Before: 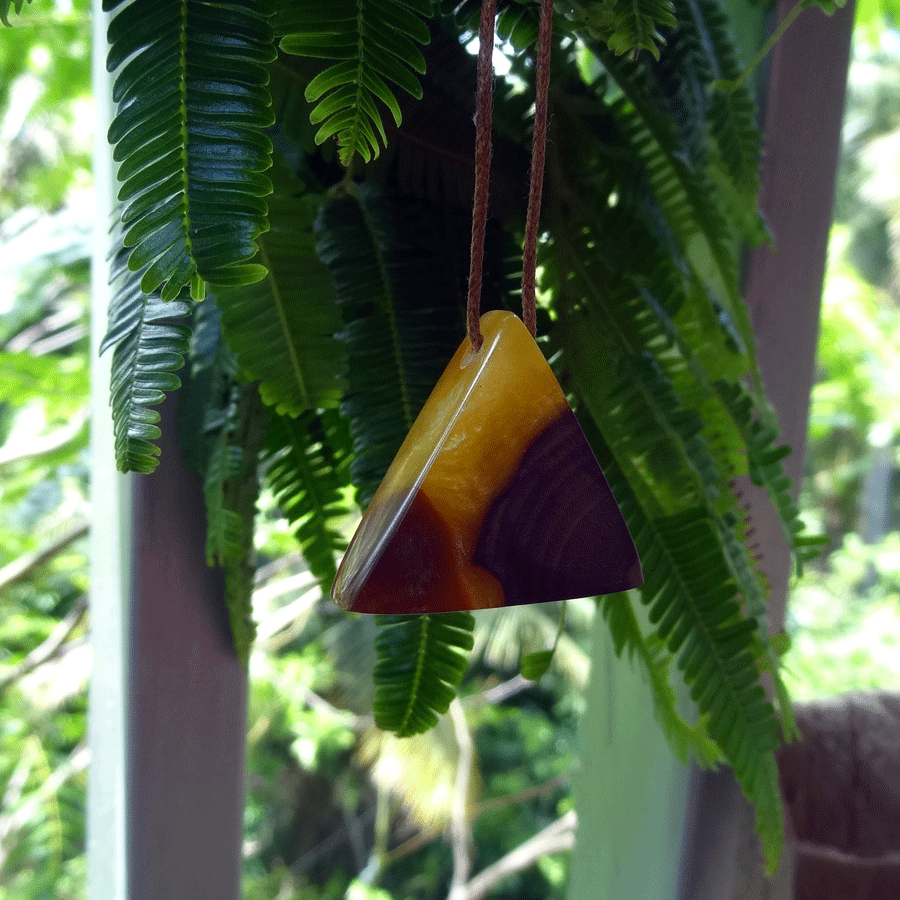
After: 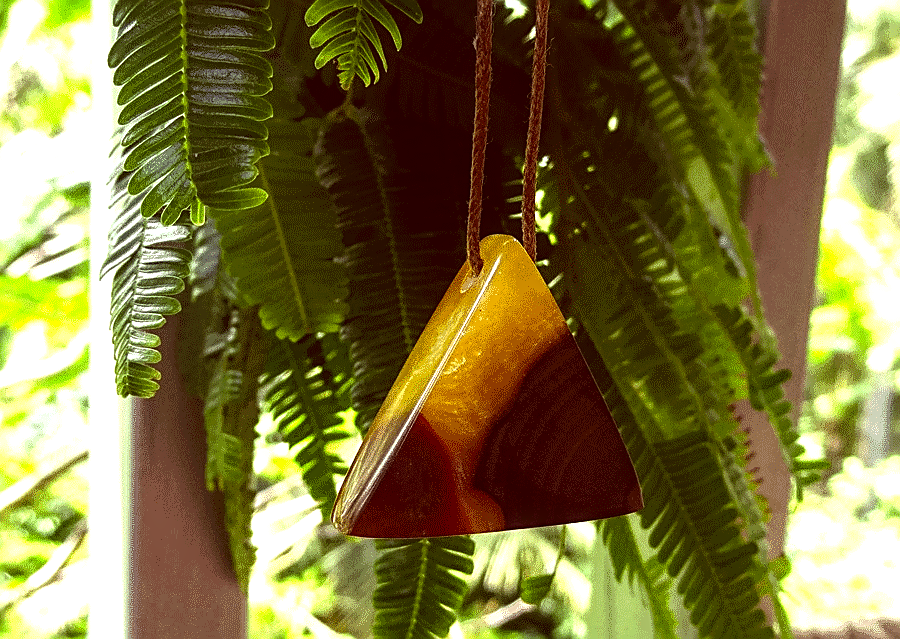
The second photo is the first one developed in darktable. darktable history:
crop and rotate: top 8.501%, bottom 20.404%
tone equalizer: -8 EV -0.753 EV, -7 EV -0.69 EV, -6 EV -0.58 EV, -5 EV -0.418 EV, -3 EV 0.365 EV, -2 EV 0.6 EV, -1 EV 0.691 EV, +0 EV 0.769 EV, edges refinement/feathering 500, mask exposure compensation -1.57 EV, preserve details guided filter
sharpen: amount 0.747
exposure: black level correction 0, exposure 0.499 EV, compensate exposure bias true, compensate highlight preservation false
color correction: highlights a* 0.994, highlights b* 23.76, shadows a* 15.38, shadows b* 25.02
local contrast: highlights 36%, detail 135%
